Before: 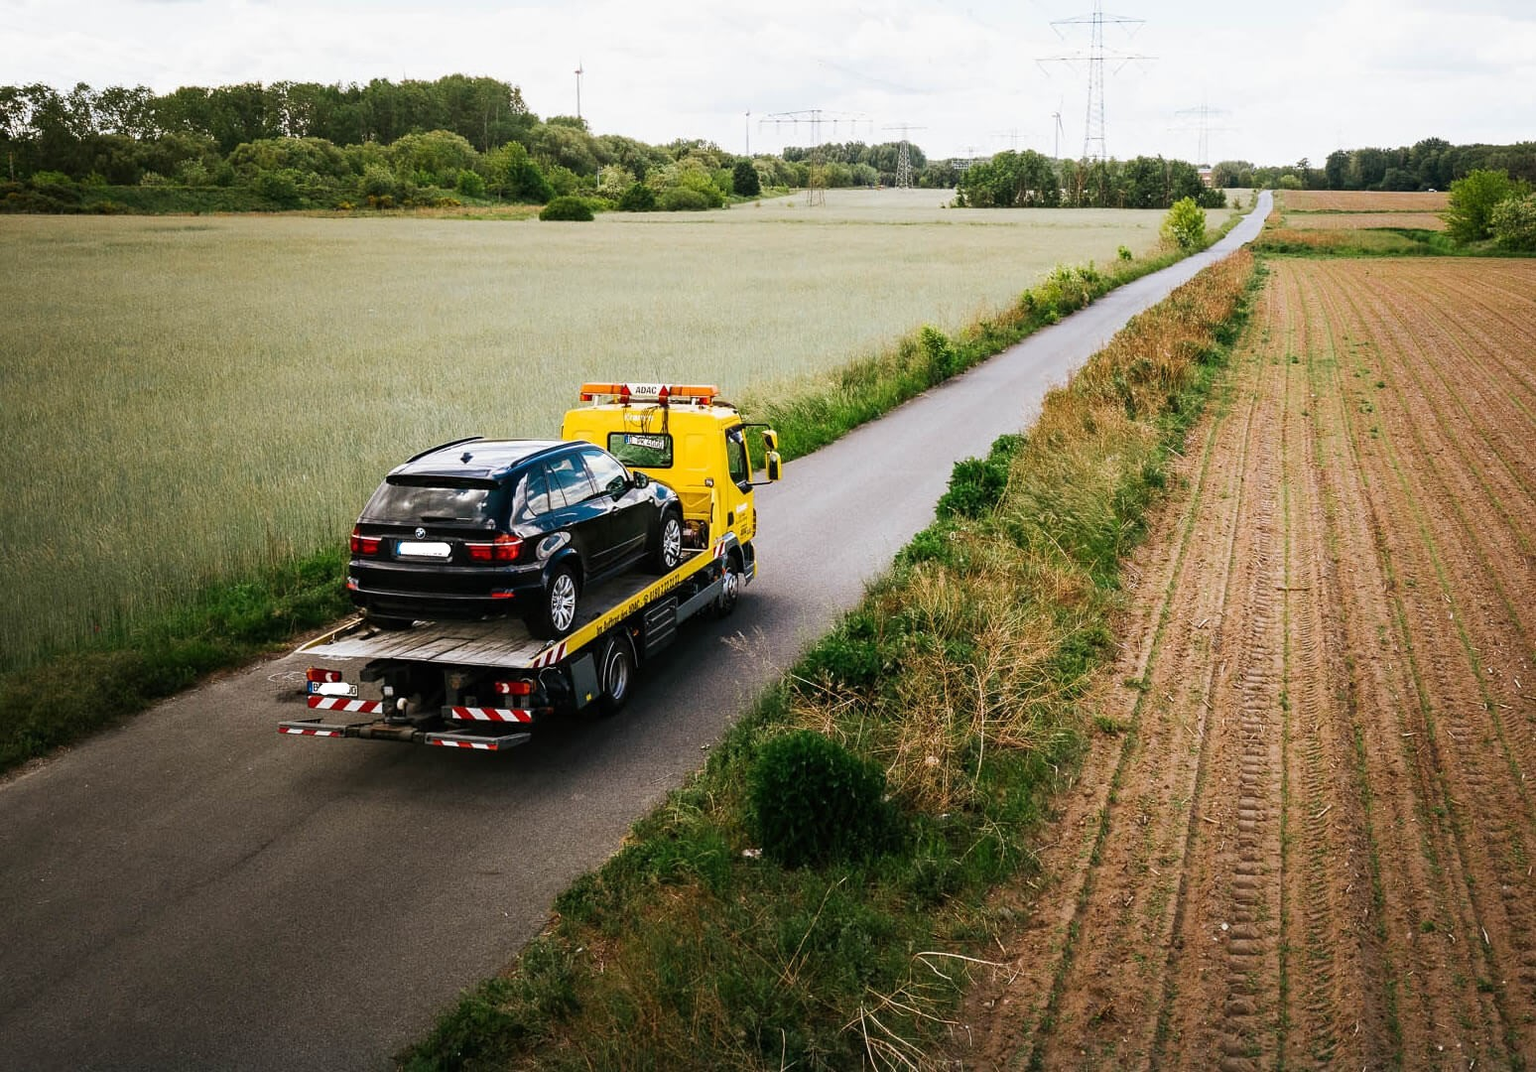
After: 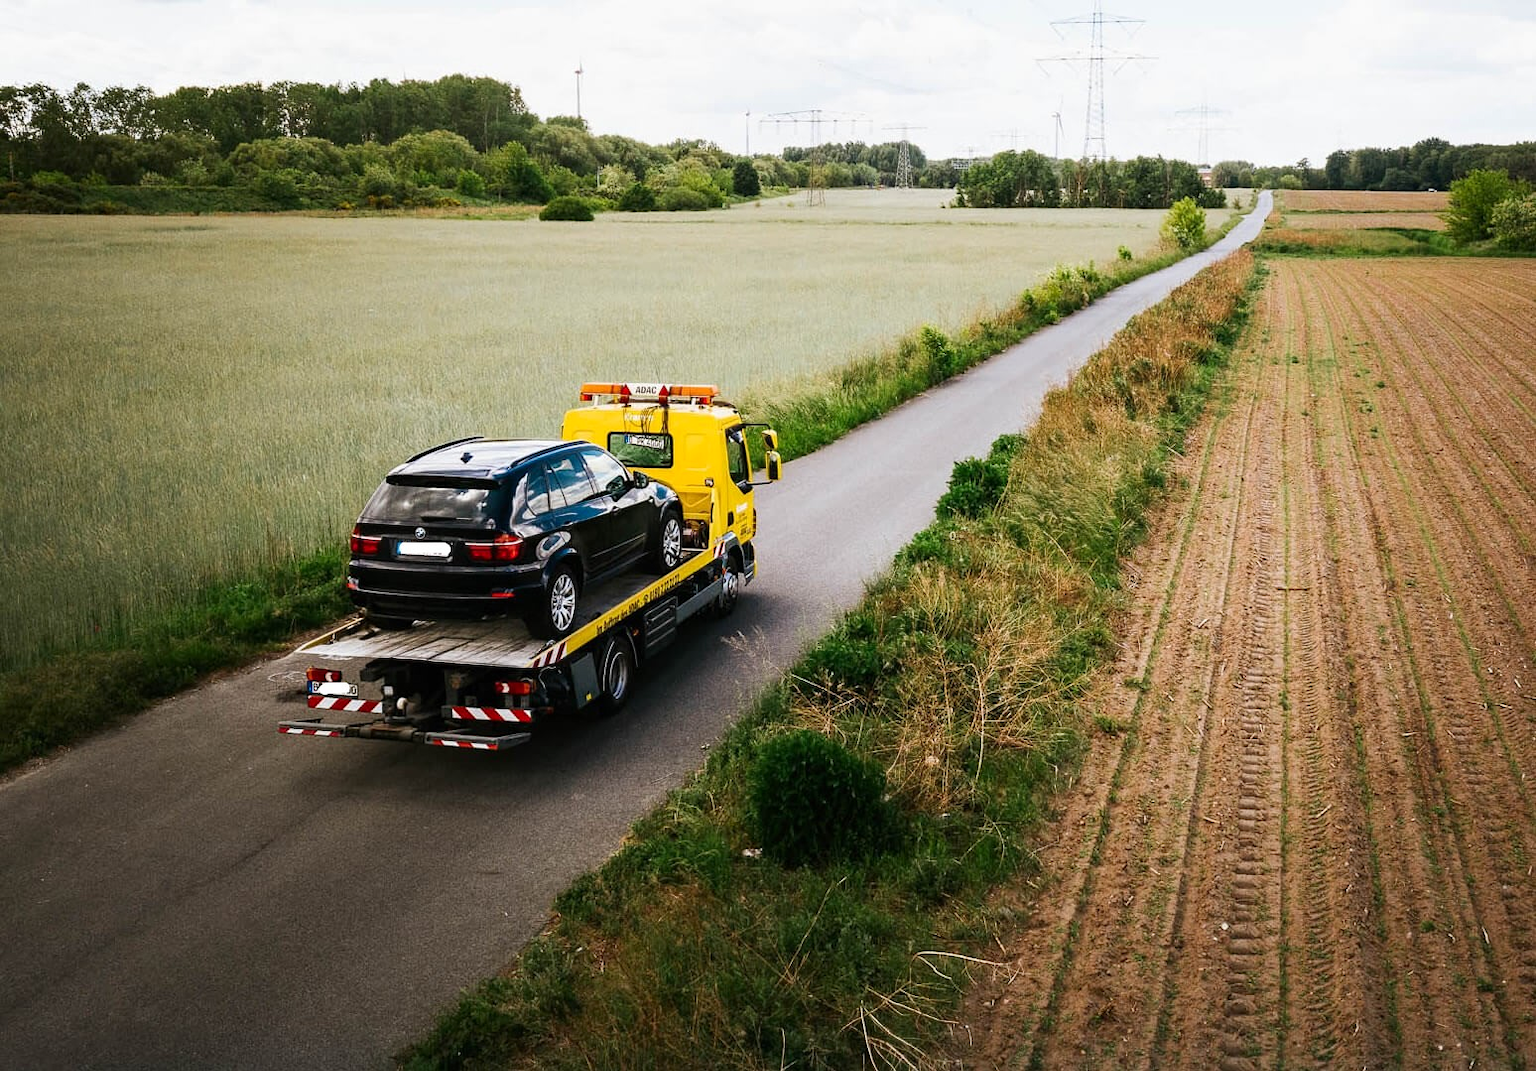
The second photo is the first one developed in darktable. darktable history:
contrast brightness saturation: contrast 0.08, saturation 0.02
color balance: on, module defaults
